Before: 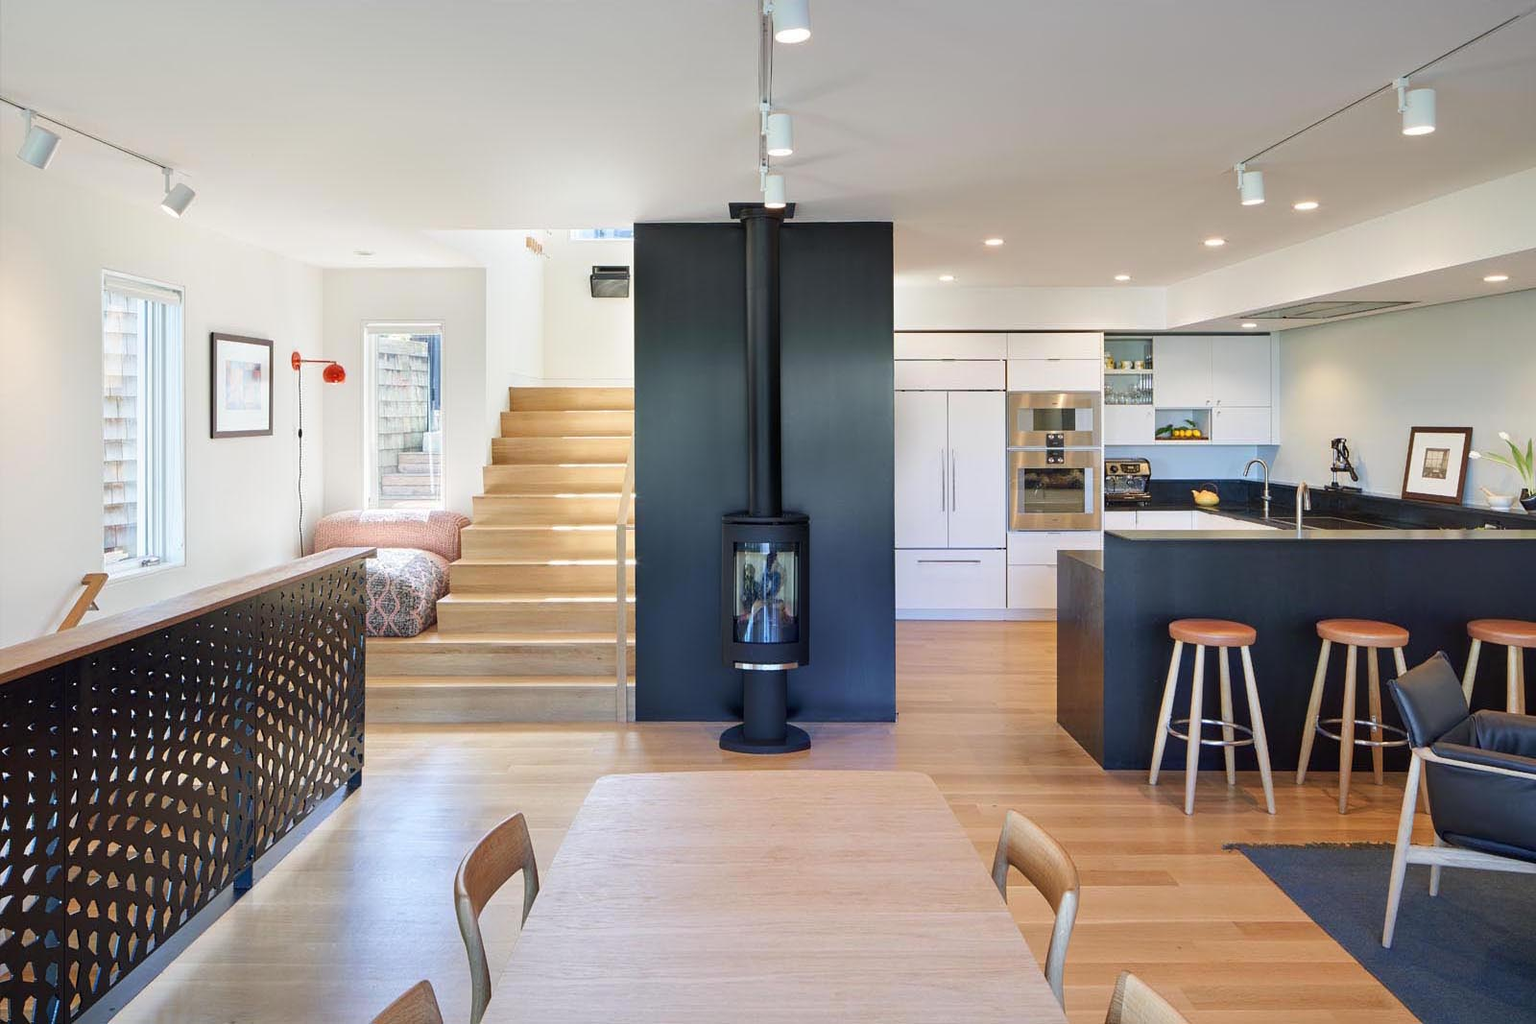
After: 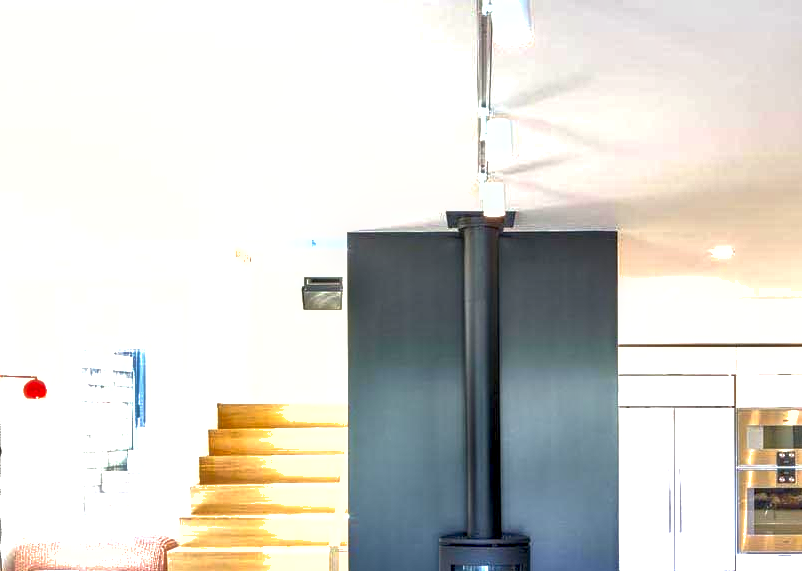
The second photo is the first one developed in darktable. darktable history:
crop: left 19.613%, right 30.261%, bottom 46.44%
local contrast: detail 144%
exposure: black level correction 0.001, exposure 1.119 EV, compensate exposure bias true, compensate highlight preservation false
shadows and highlights: on, module defaults
contrast brightness saturation: saturation 0.132
